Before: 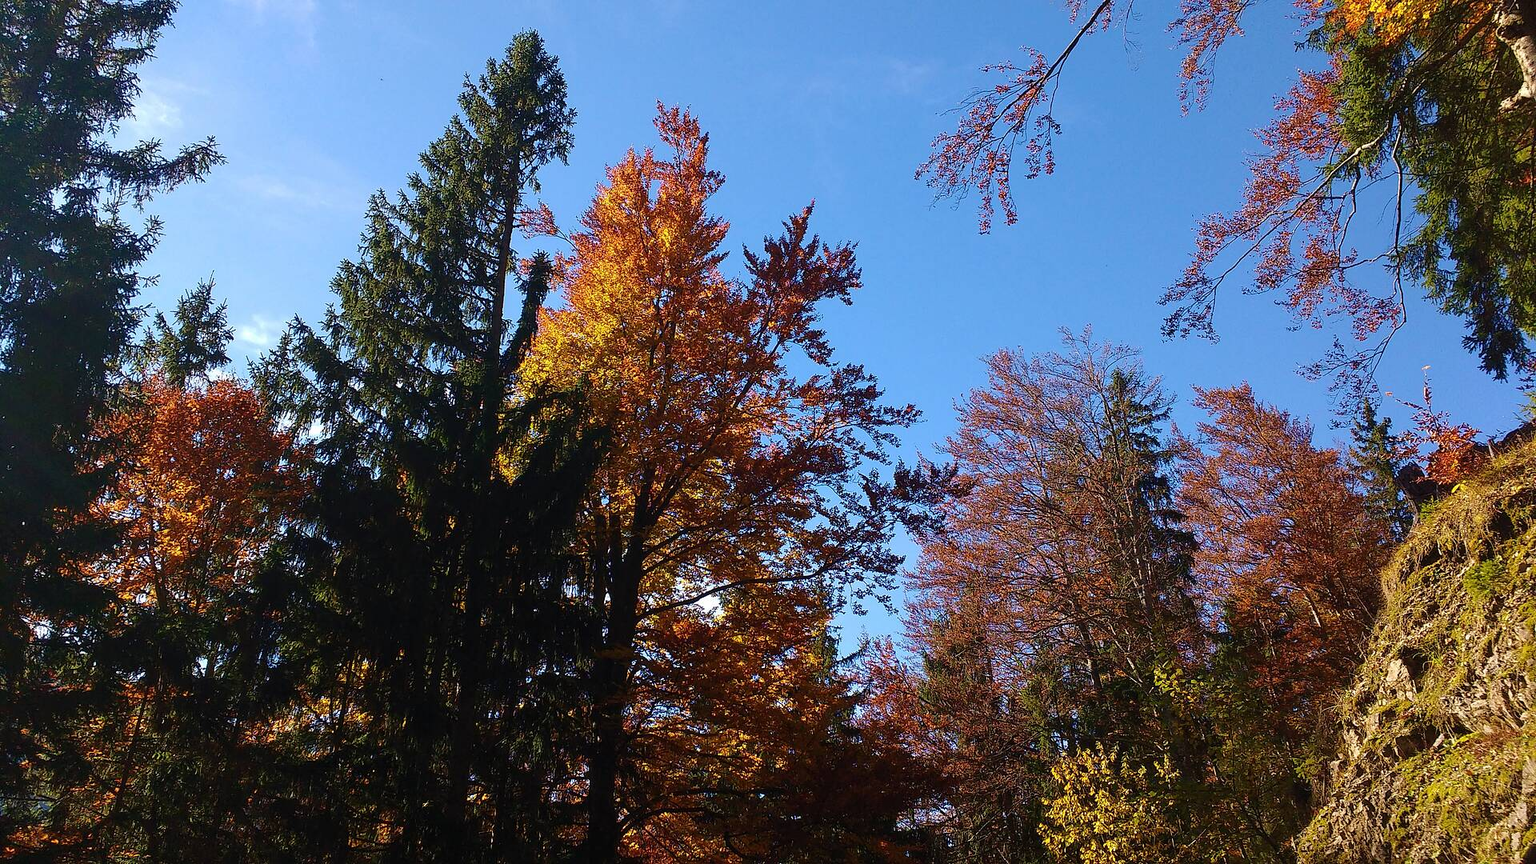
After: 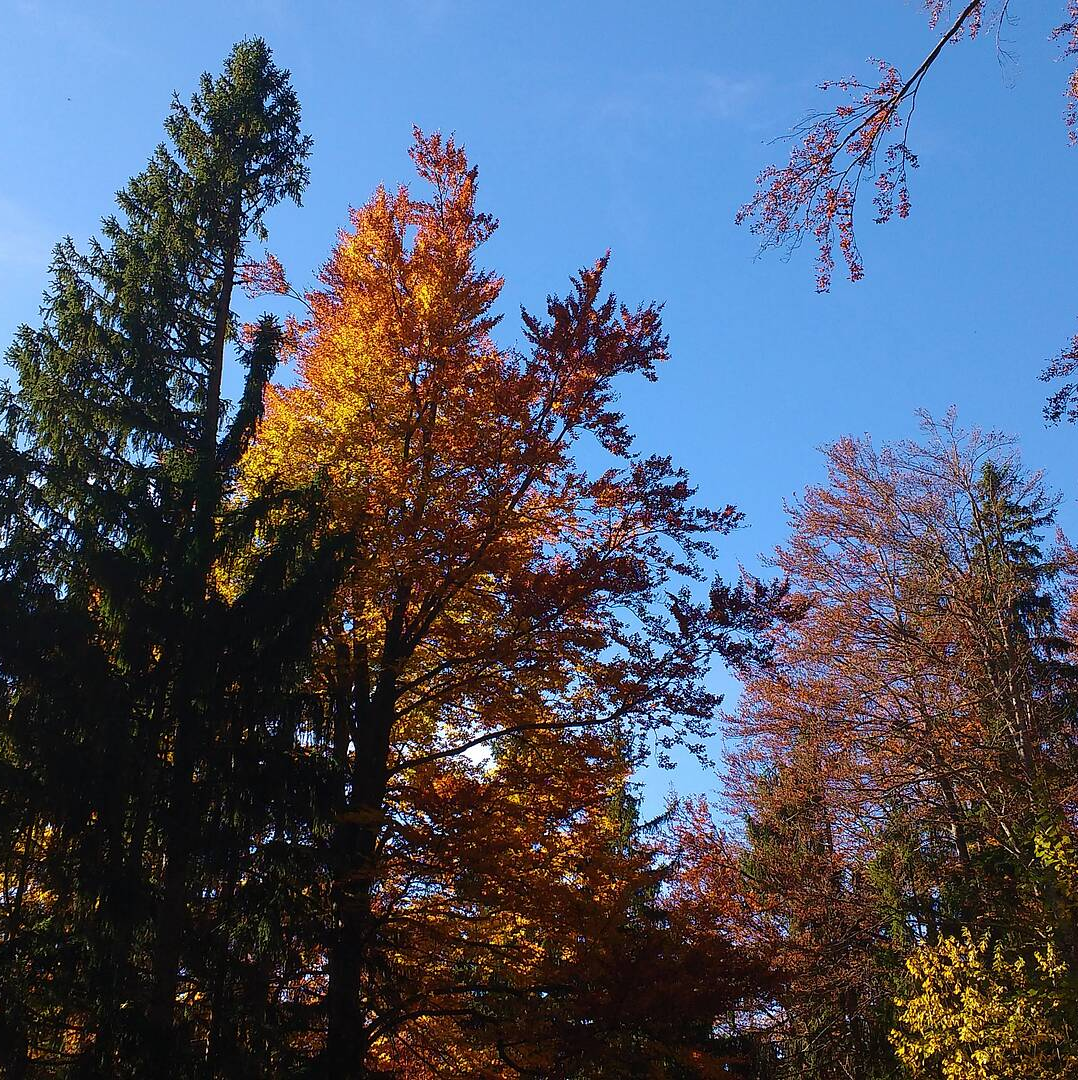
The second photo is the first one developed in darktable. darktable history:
contrast equalizer: y [[0.5, 0.488, 0.462, 0.461, 0.491, 0.5], [0.5 ×6], [0.5 ×6], [0 ×6], [0 ×6]], mix 0.144
crop: left 21.257%, right 22.569%
tone equalizer: edges refinement/feathering 500, mask exposure compensation -1.57 EV, preserve details no
